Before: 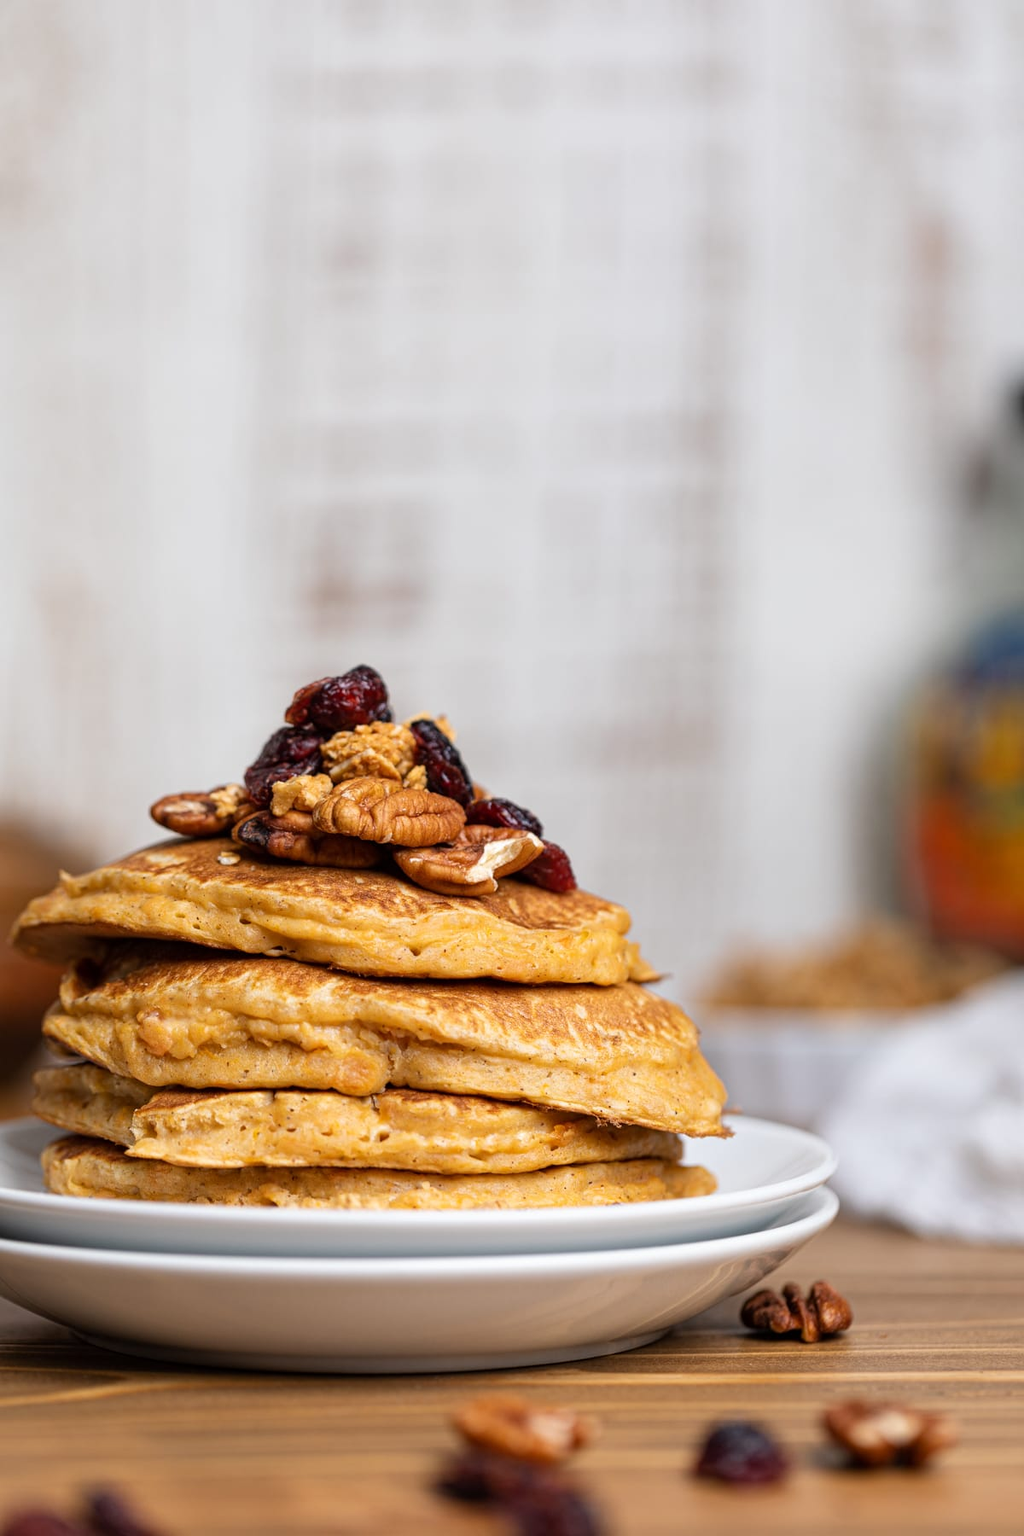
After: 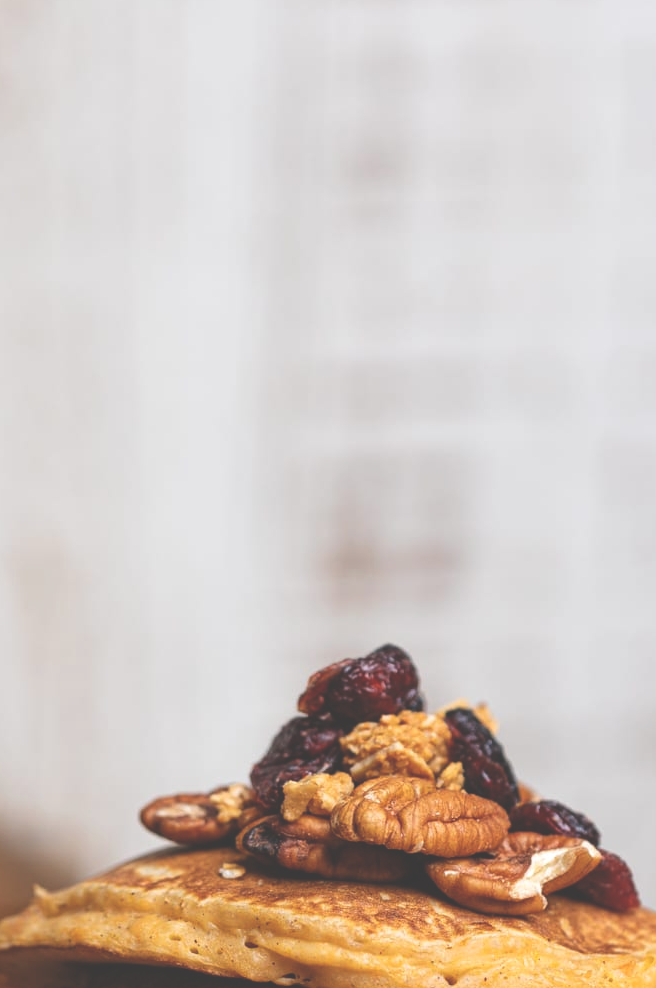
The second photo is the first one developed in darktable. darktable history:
crop and rotate: left 3.047%, top 7.509%, right 42.236%, bottom 37.598%
exposure: black level correction -0.041, exposure 0.064 EV, compensate highlight preservation false
